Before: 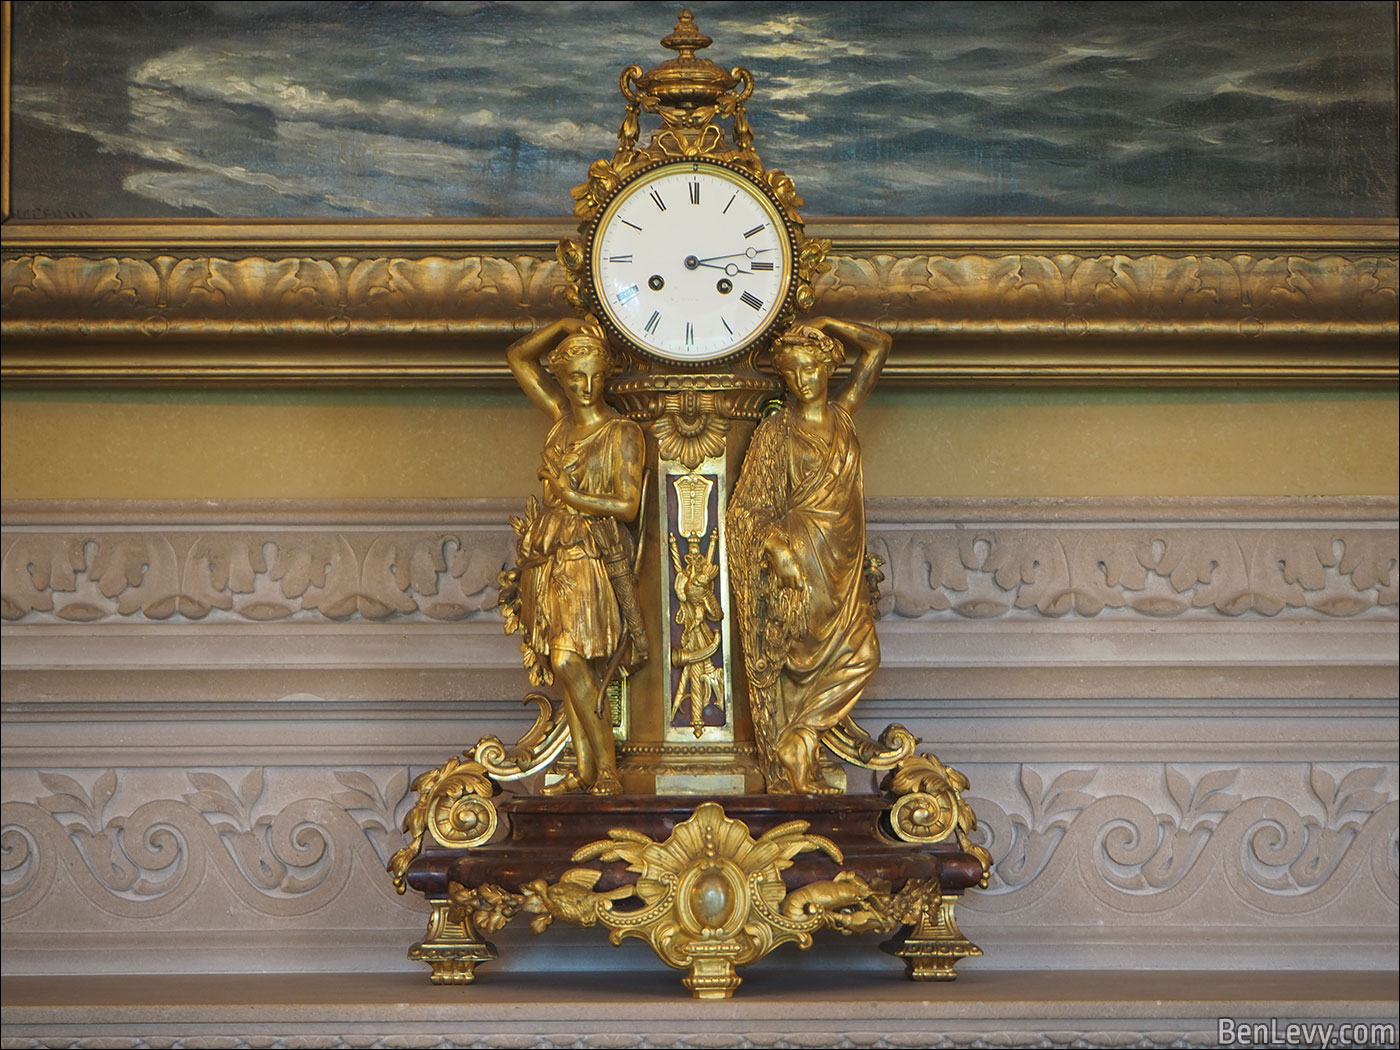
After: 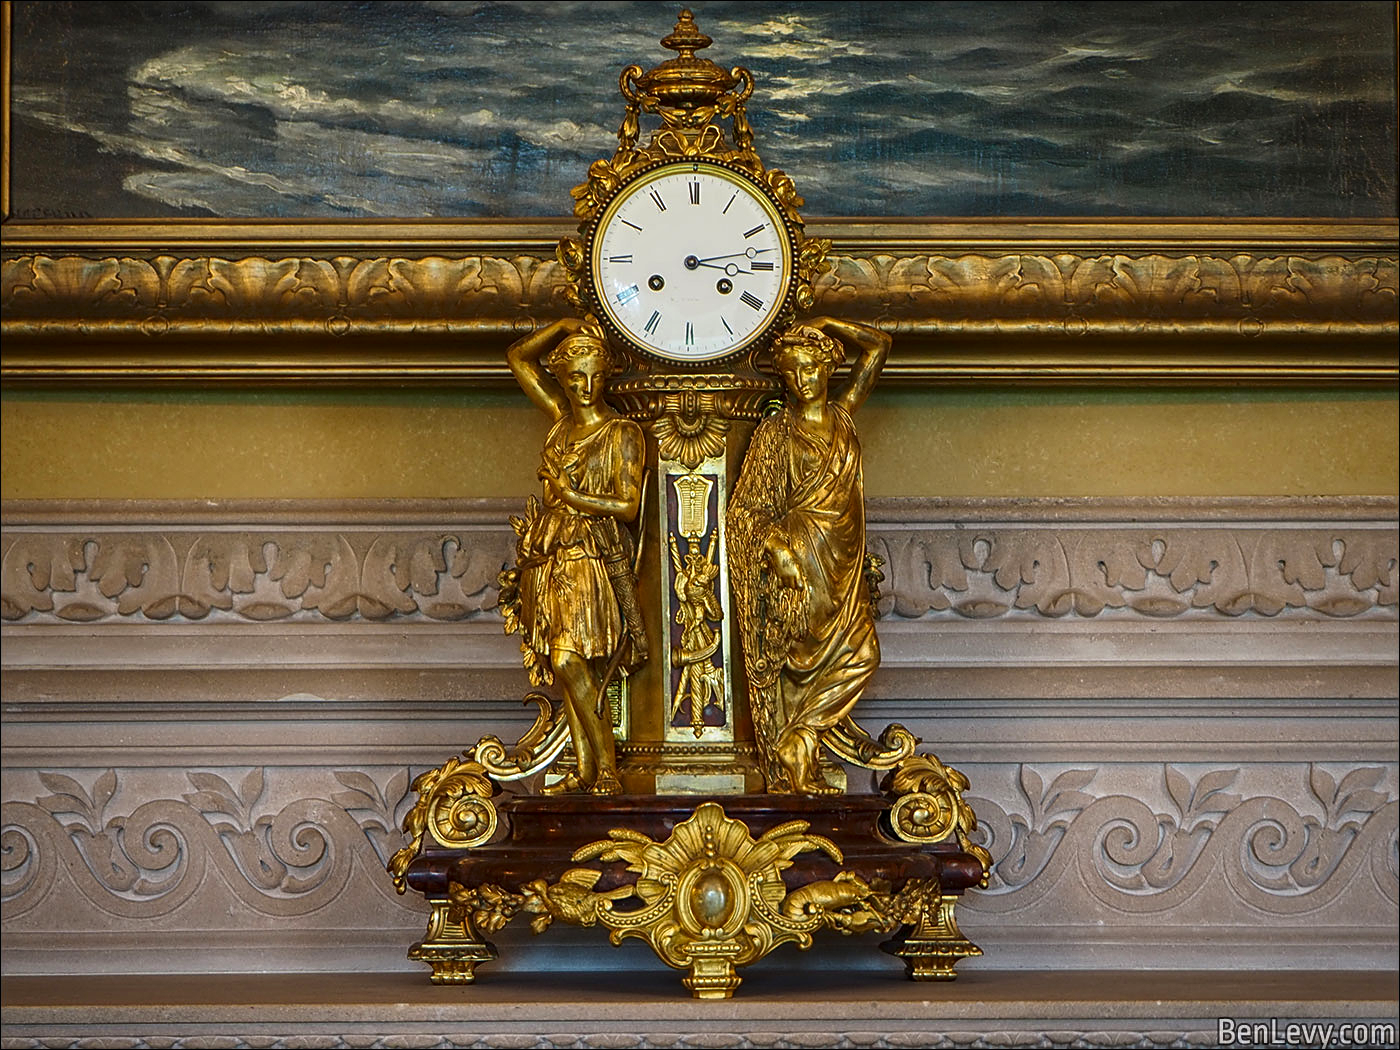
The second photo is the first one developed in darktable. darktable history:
local contrast: on, module defaults
sharpen: on, module defaults
contrast brightness saturation: contrast 0.12, brightness -0.12, saturation 0.2
